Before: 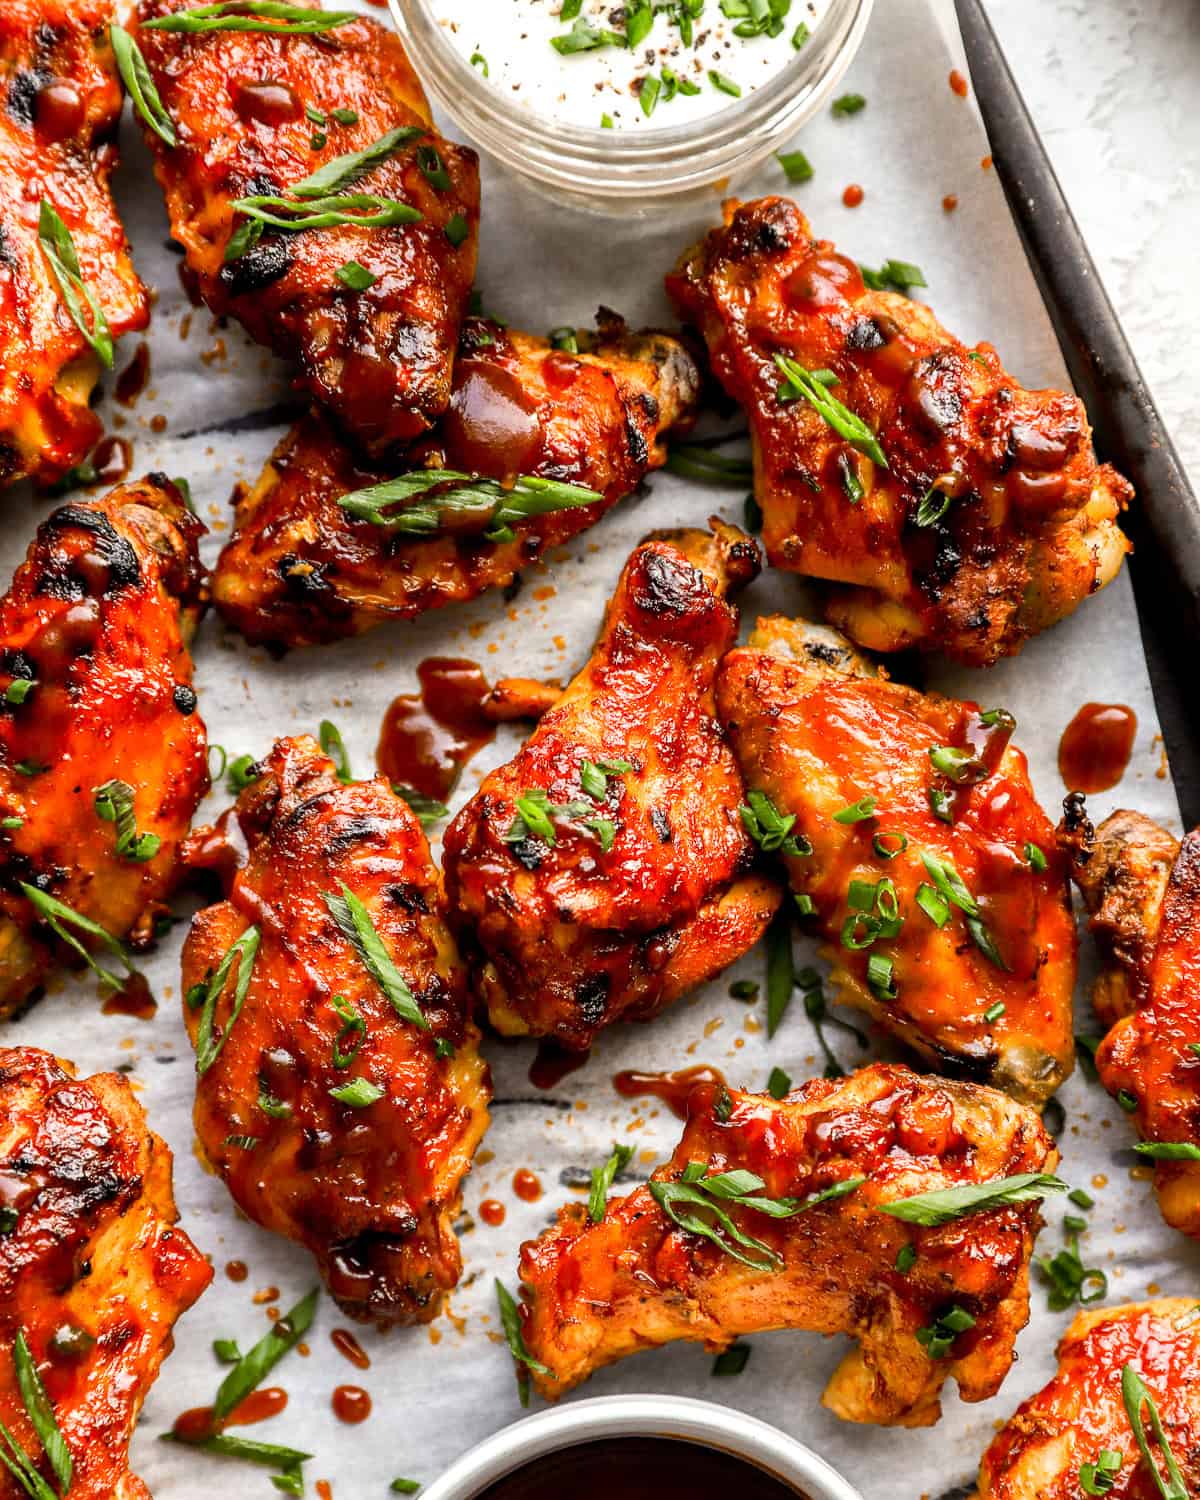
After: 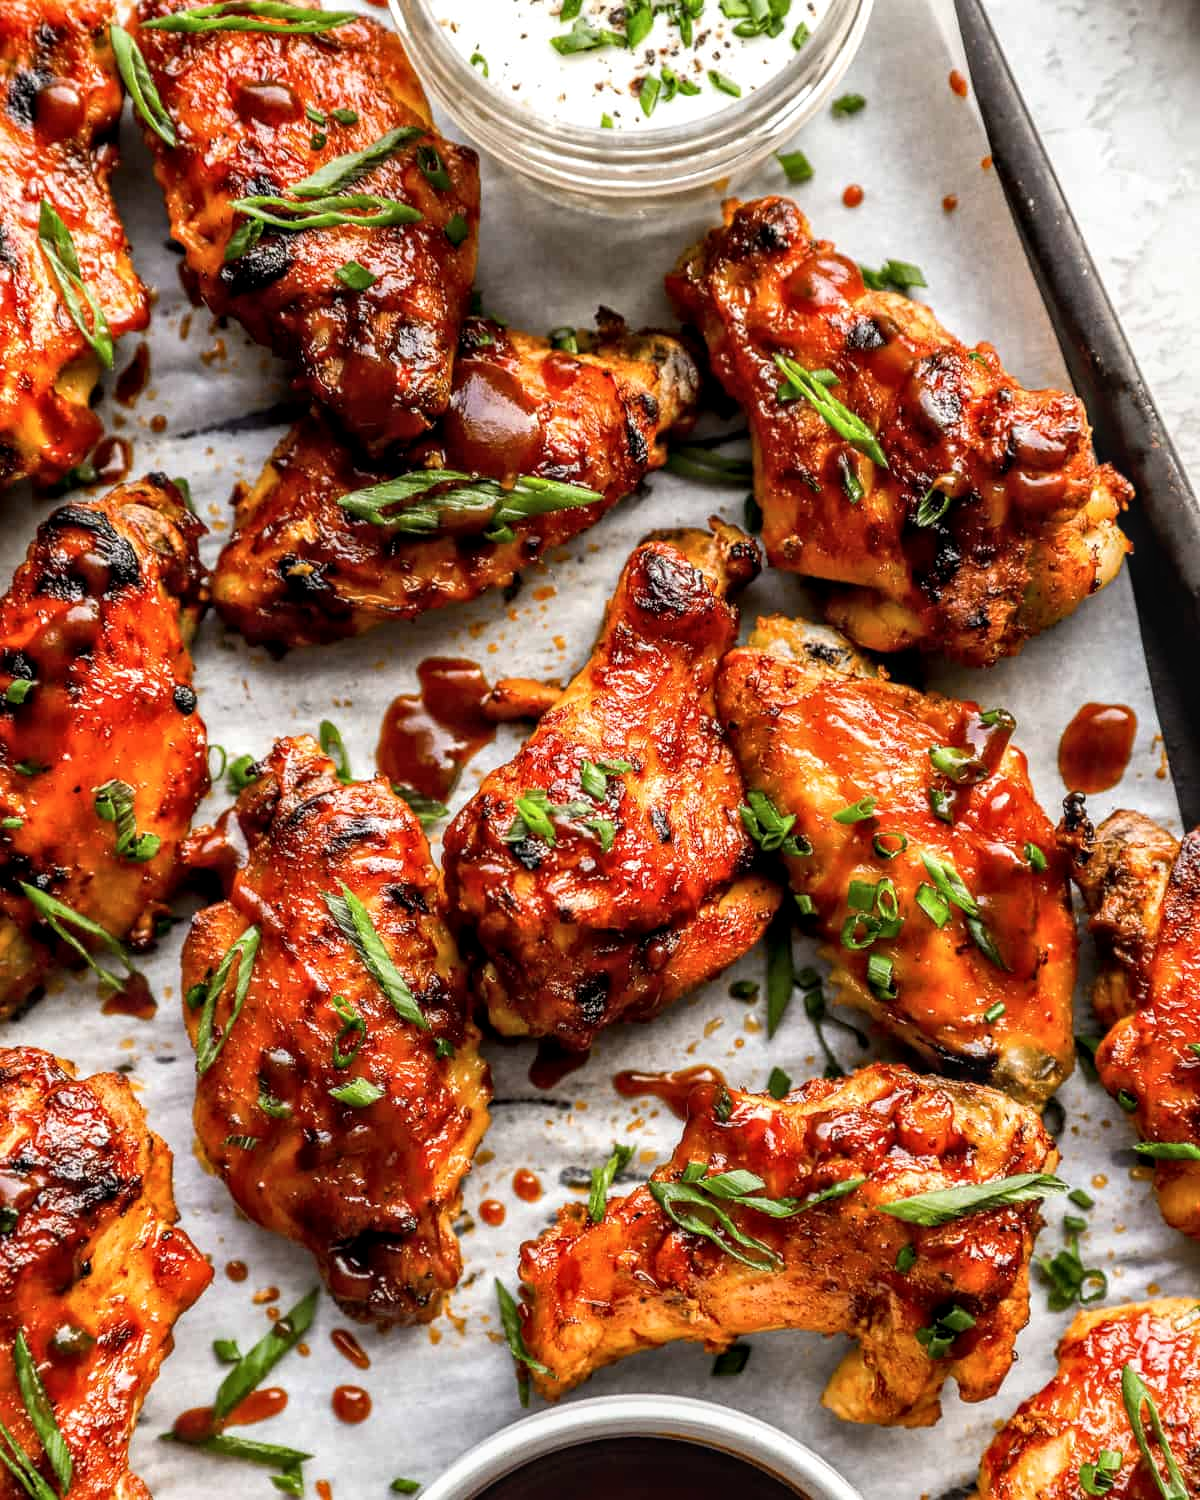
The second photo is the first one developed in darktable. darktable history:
tone equalizer: on, module defaults
contrast brightness saturation: saturation -0.05
local contrast: on, module defaults
